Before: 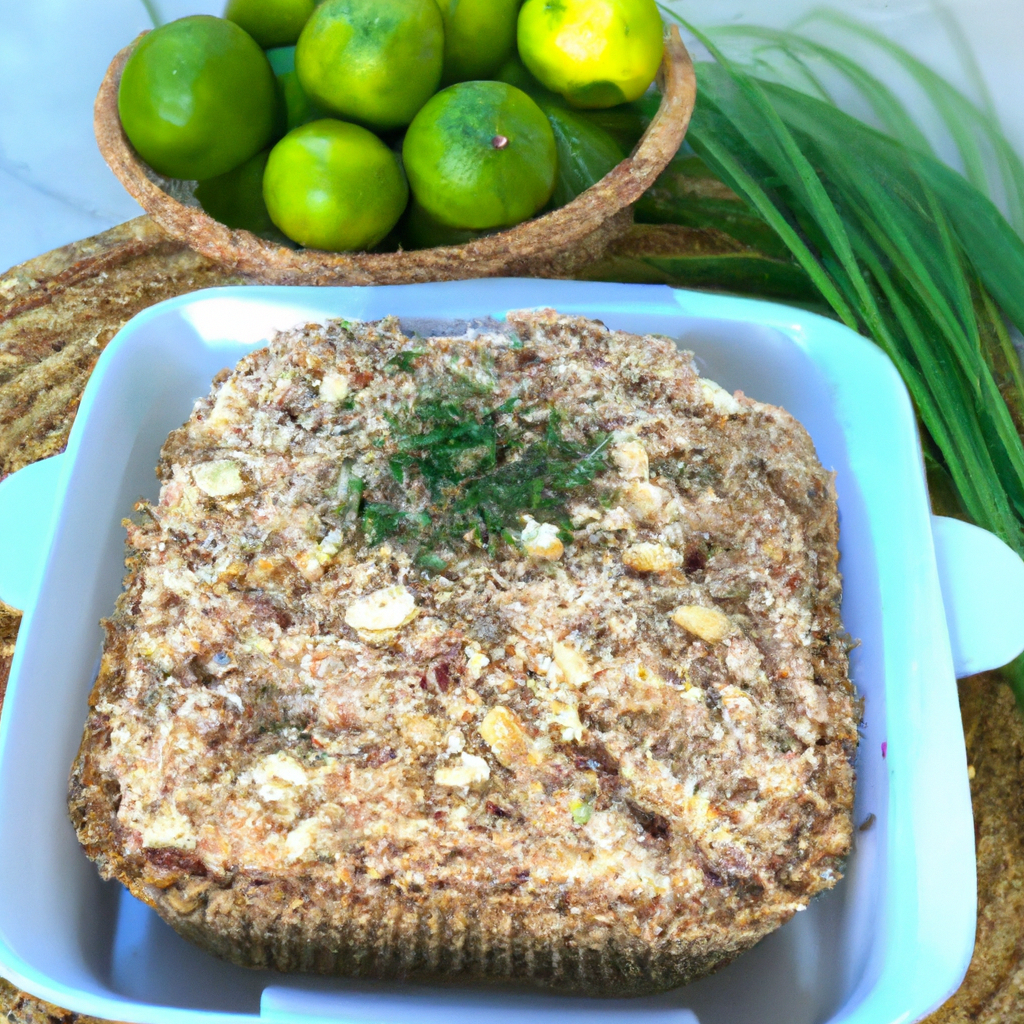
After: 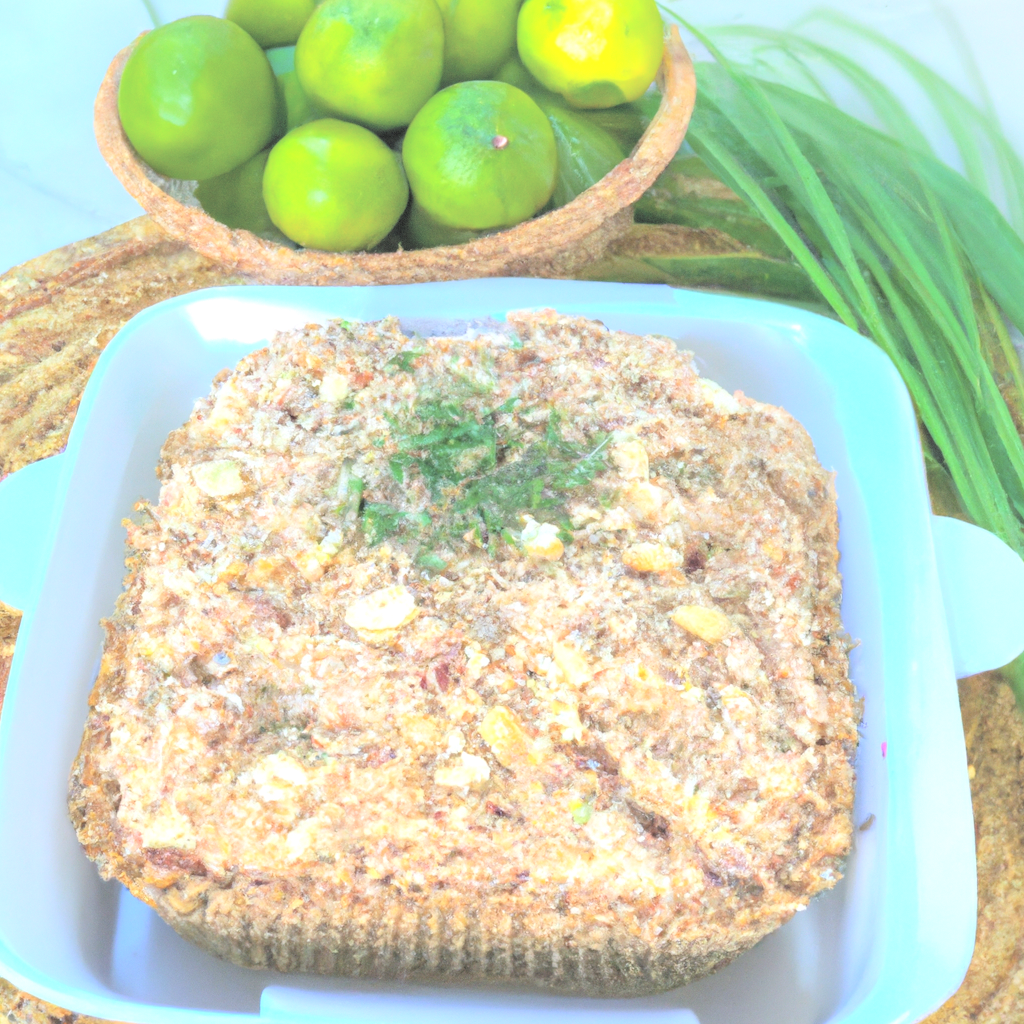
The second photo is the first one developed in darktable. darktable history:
local contrast: on, module defaults
contrast brightness saturation: brightness 0.997
